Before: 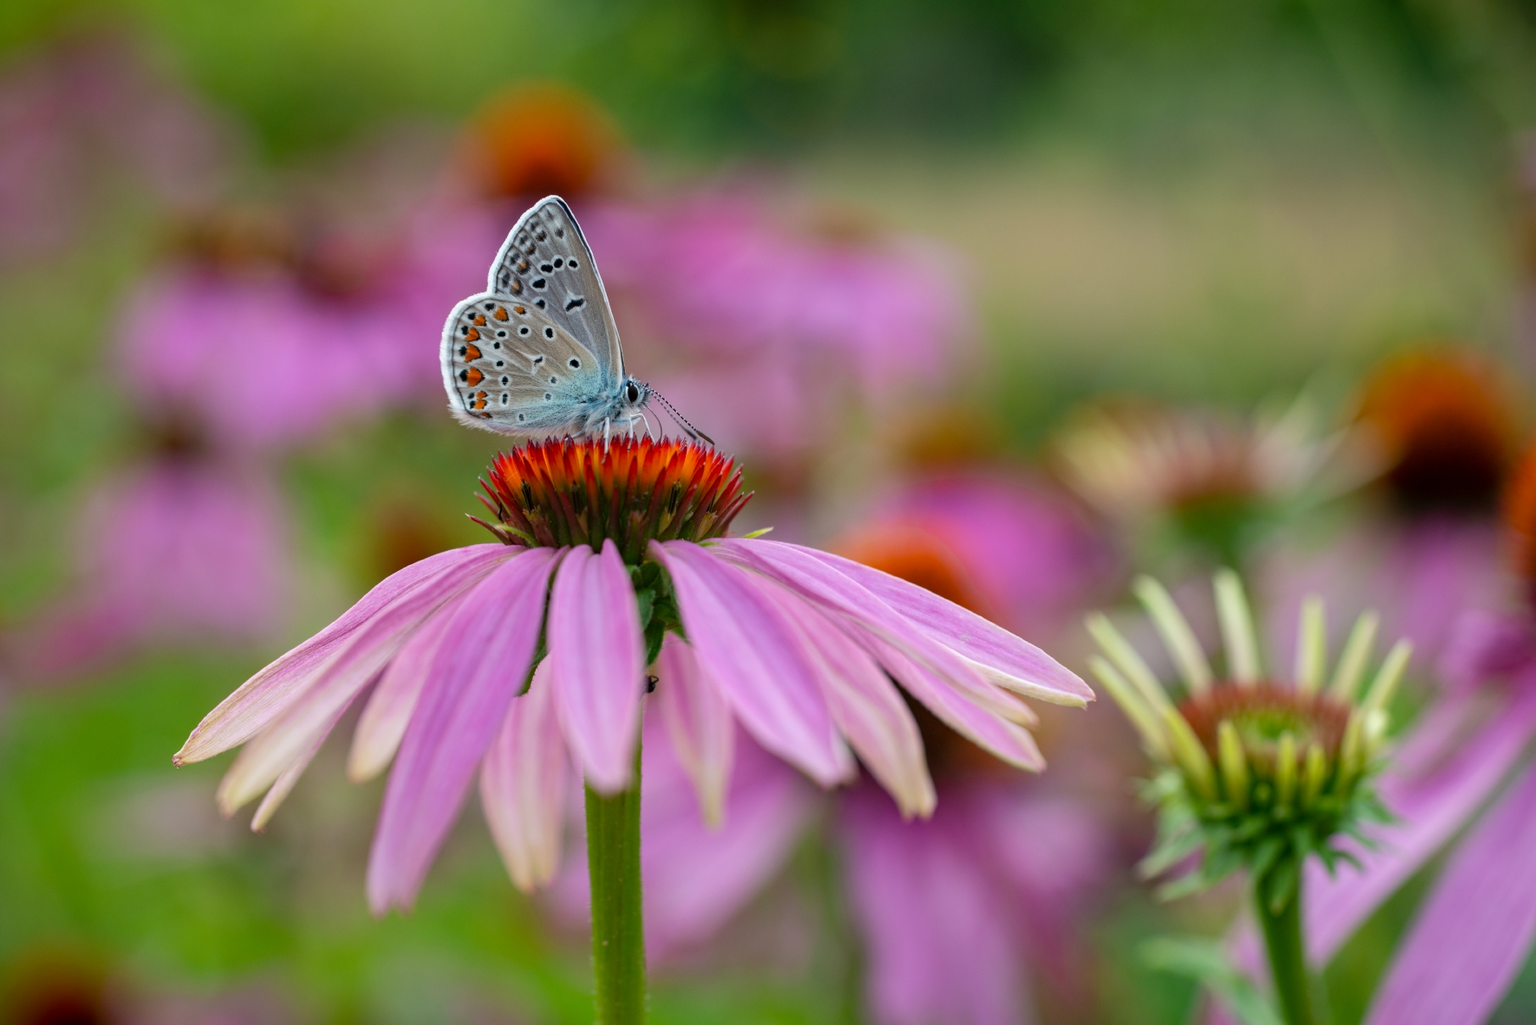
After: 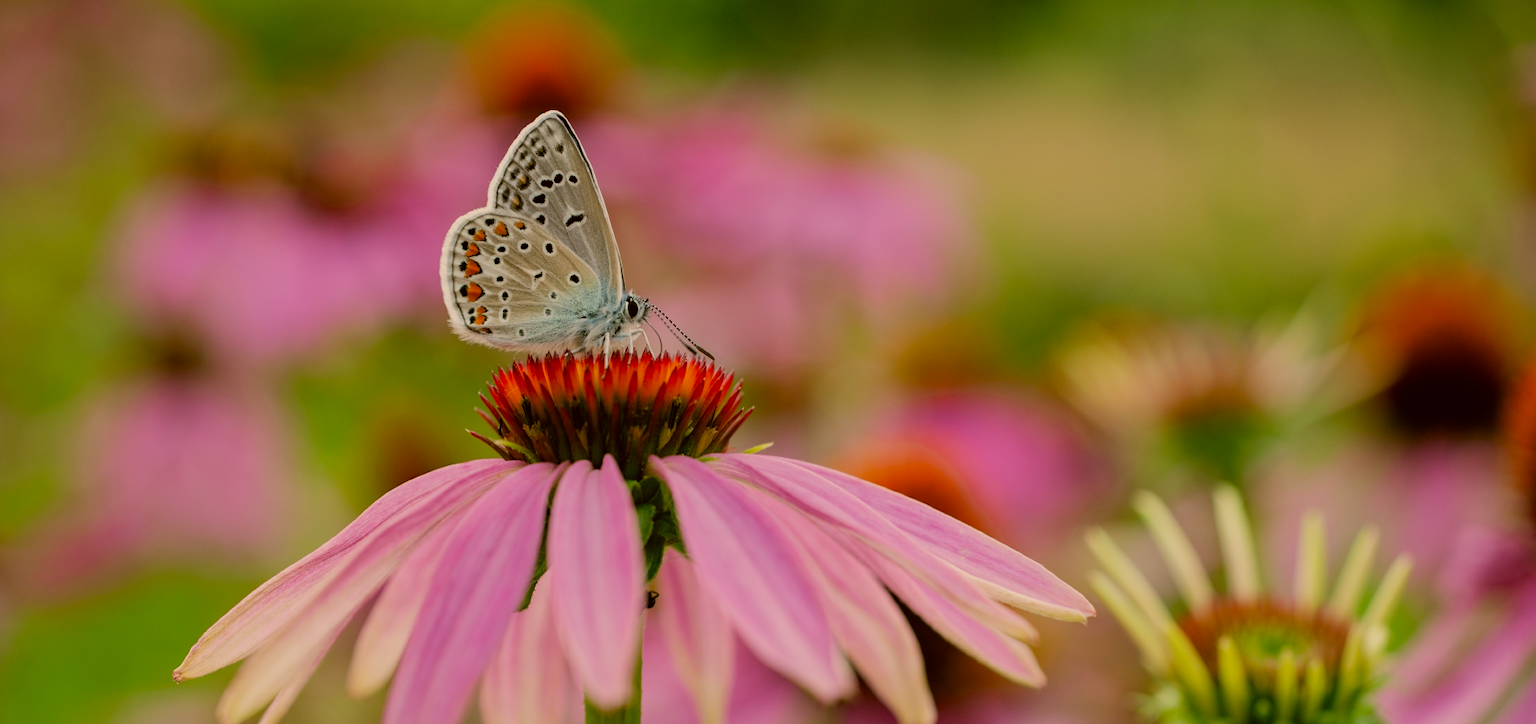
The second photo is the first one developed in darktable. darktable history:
filmic rgb: black relative exposure -7.65 EV, white relative exposure 4.56 EV, hardness 3.61
color correction: highlights a* 8.98, highlights b* 15.09, shadows a* -0.49, shadows b* 26.52
crop and rotate: top 8.293%, bottom 20.996%
